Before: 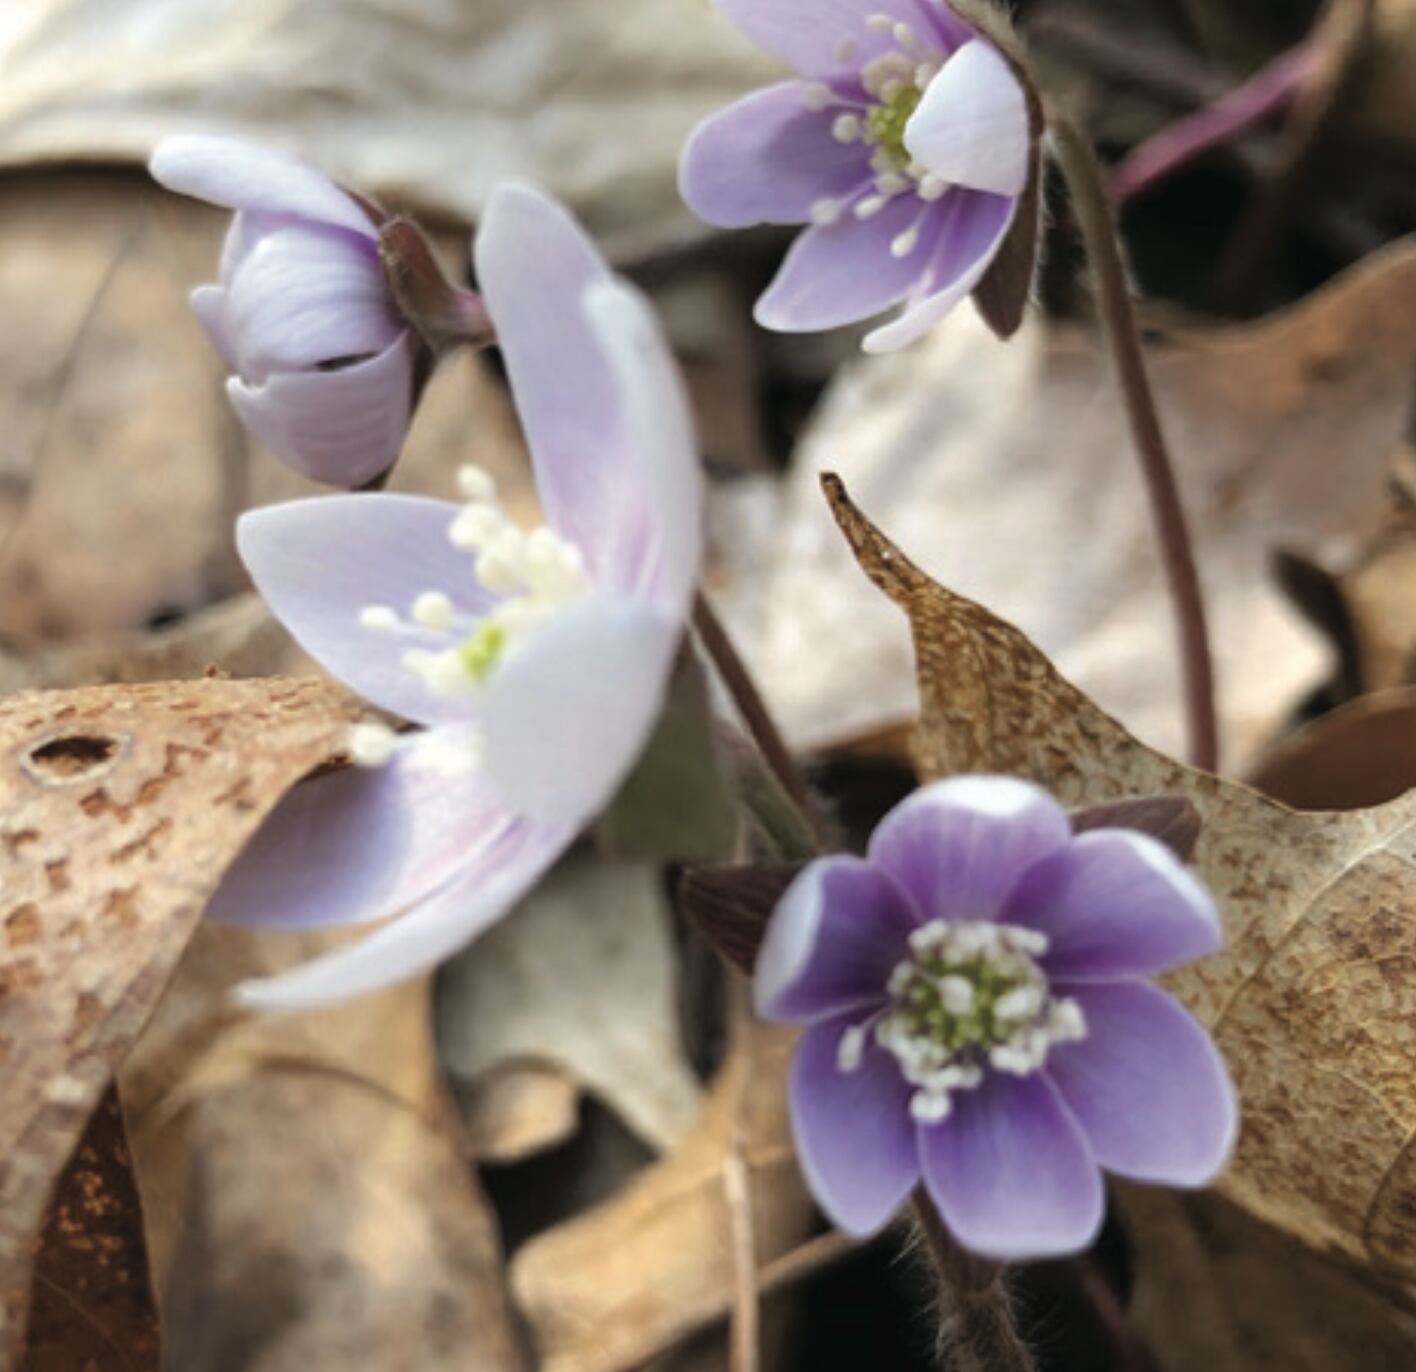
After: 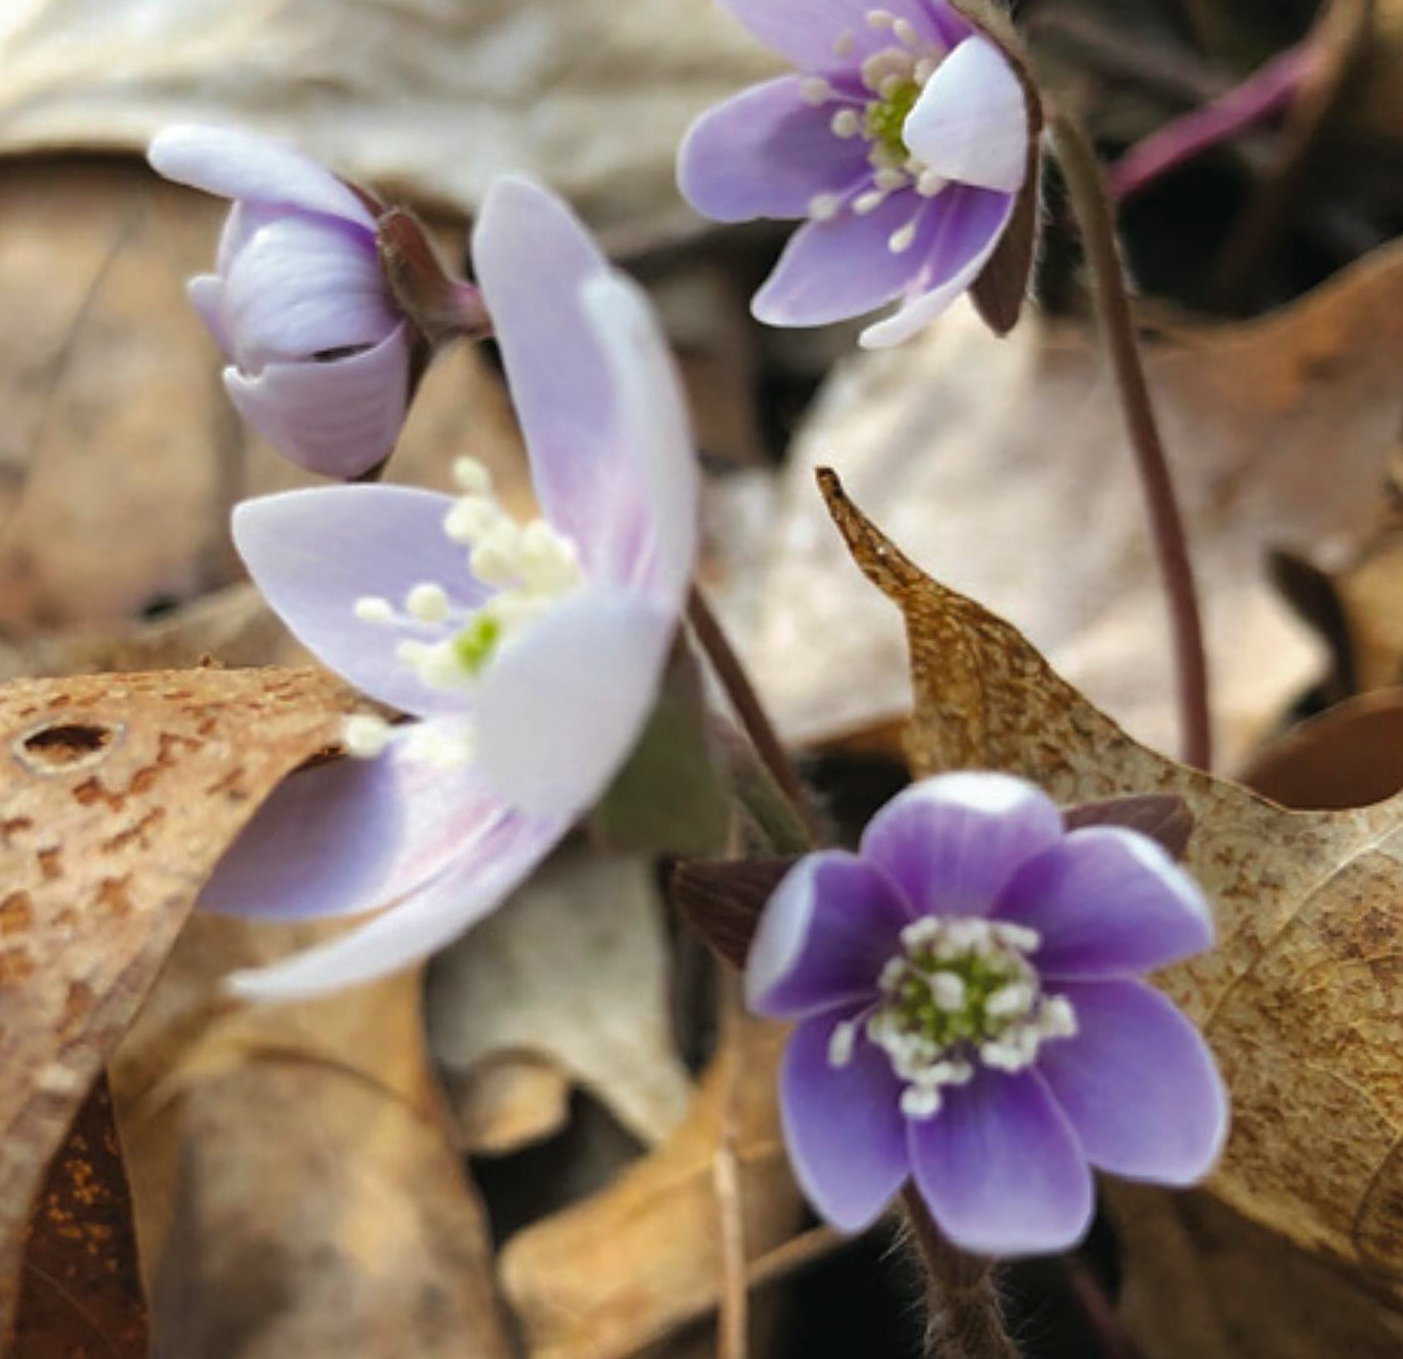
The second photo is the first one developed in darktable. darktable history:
crop and rotate: angle -0.5°
color zones: curves: ch0 [(0, 0.425) (0.143, 0.422) (0.286, 0.42) (0.429, 0.419) (0.571, 0.419) (0.714, 0.42) (0.857, 0.422) (1, 0.425)]; ch1 [(0, 0.666) (0.143, 0.669) (0.286, 0.671) (0.429, 0.67) (0.571, 0.67) (0.714, 0.67) (0.857, 0.67) (1, 0.666)]
sharpen: on, module defaults
